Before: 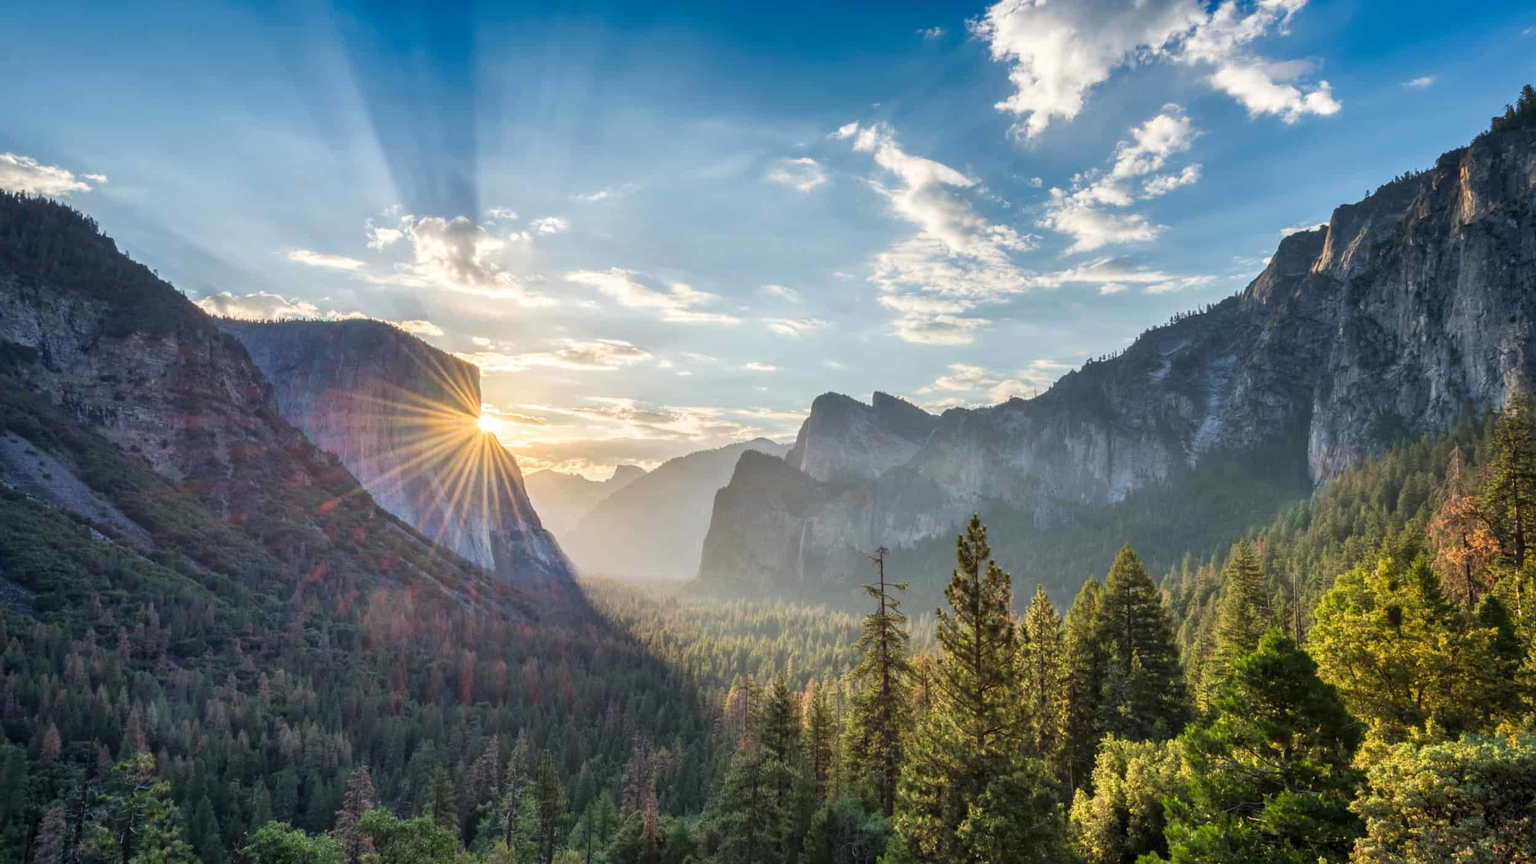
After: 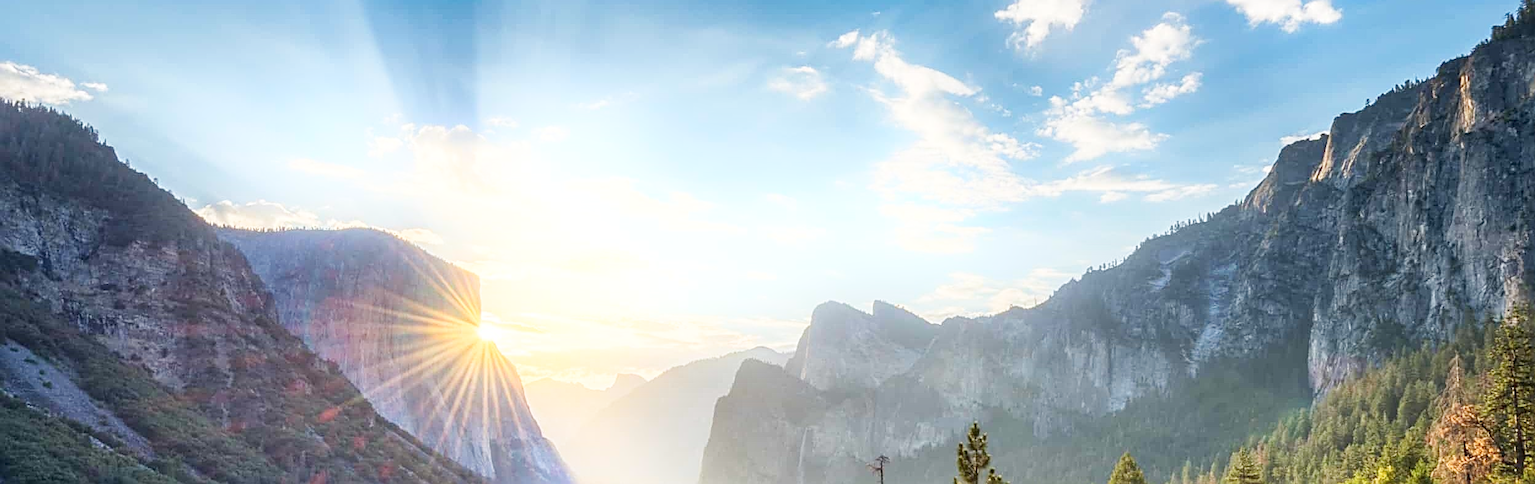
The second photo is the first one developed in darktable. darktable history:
crop and rotate: top 10.605%, bottom 33.274%
base curve: curves: ch0 [(0, 0) (0.204, 0.334) (0.55, 0.733) (1, 1)], preserve colors none
bloom: size 16%, threshold 98%, strength 20%
sharpen: radius 2.676, amount 0.669
